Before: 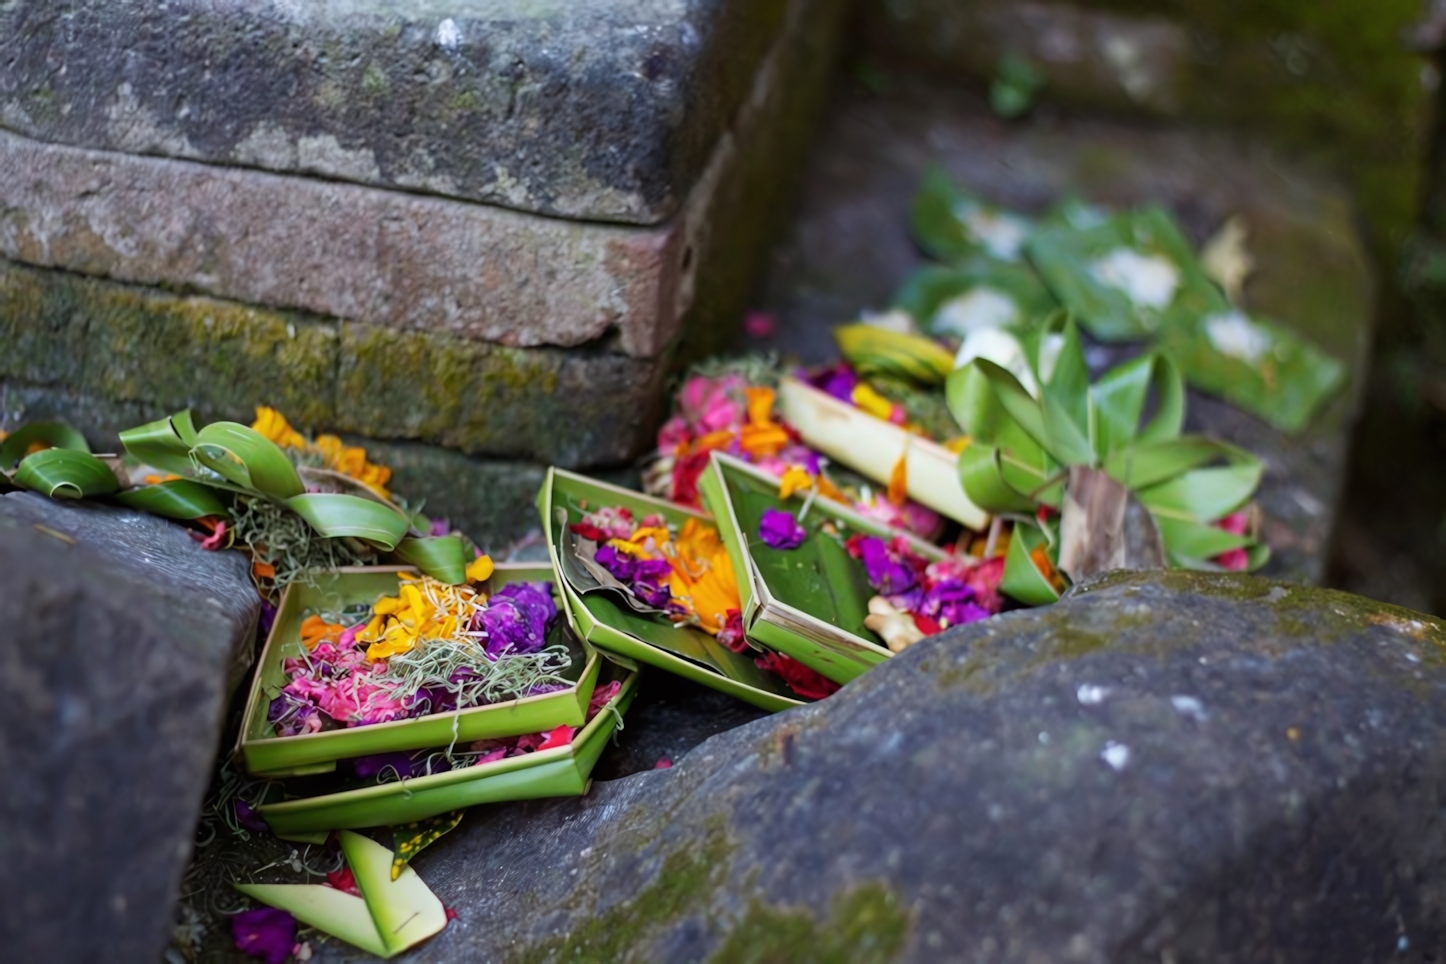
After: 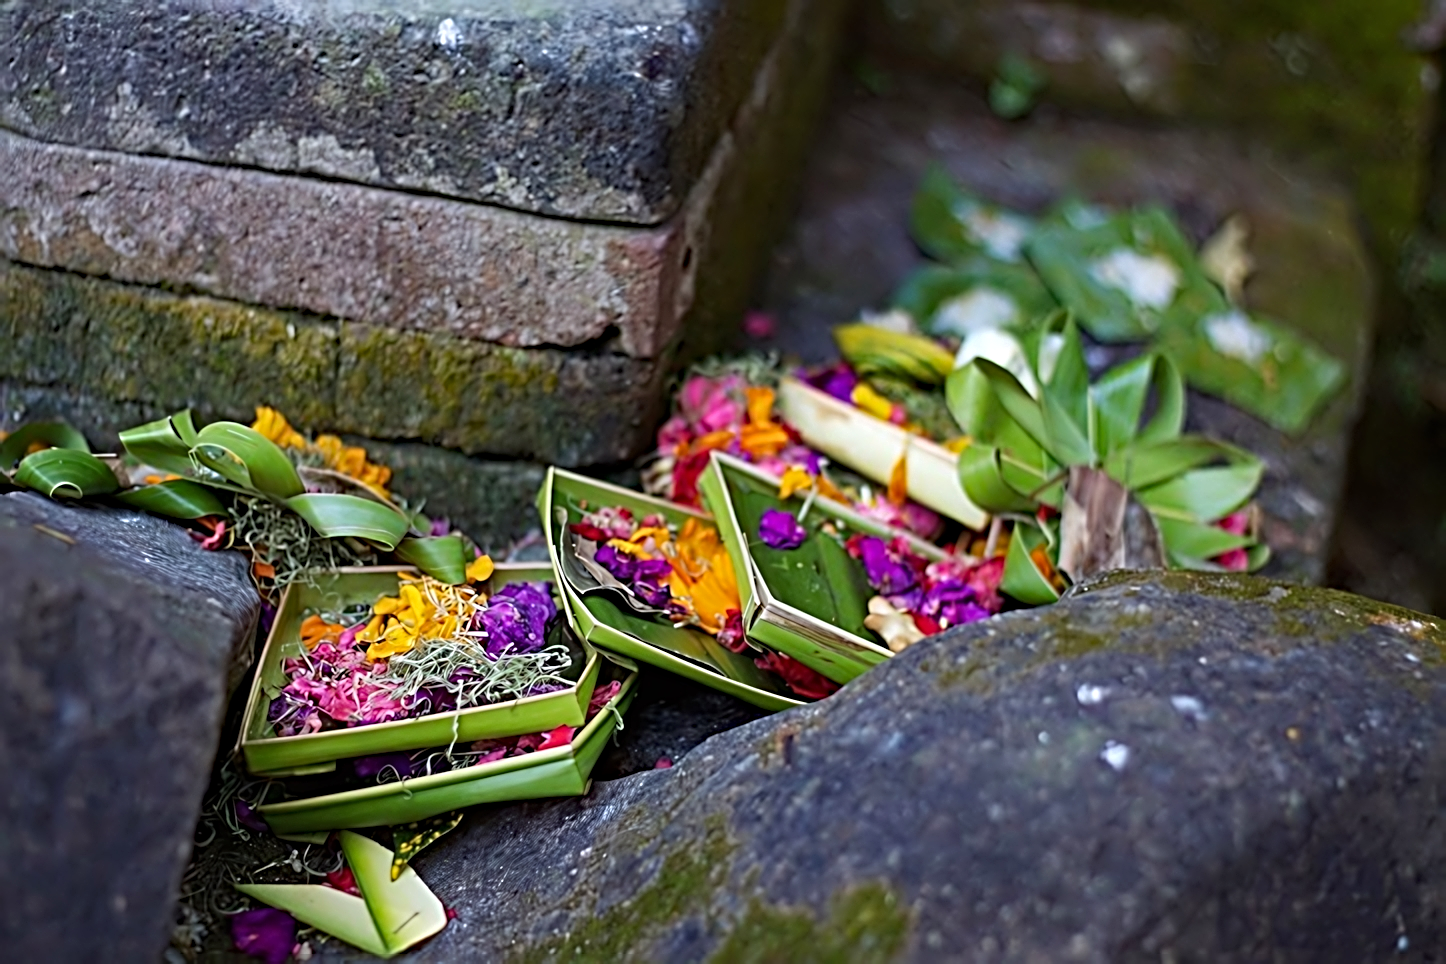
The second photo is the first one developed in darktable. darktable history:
sharpen: radius 3.69, amount 0.928
haze removal: compatibility mode true, adaptive false
